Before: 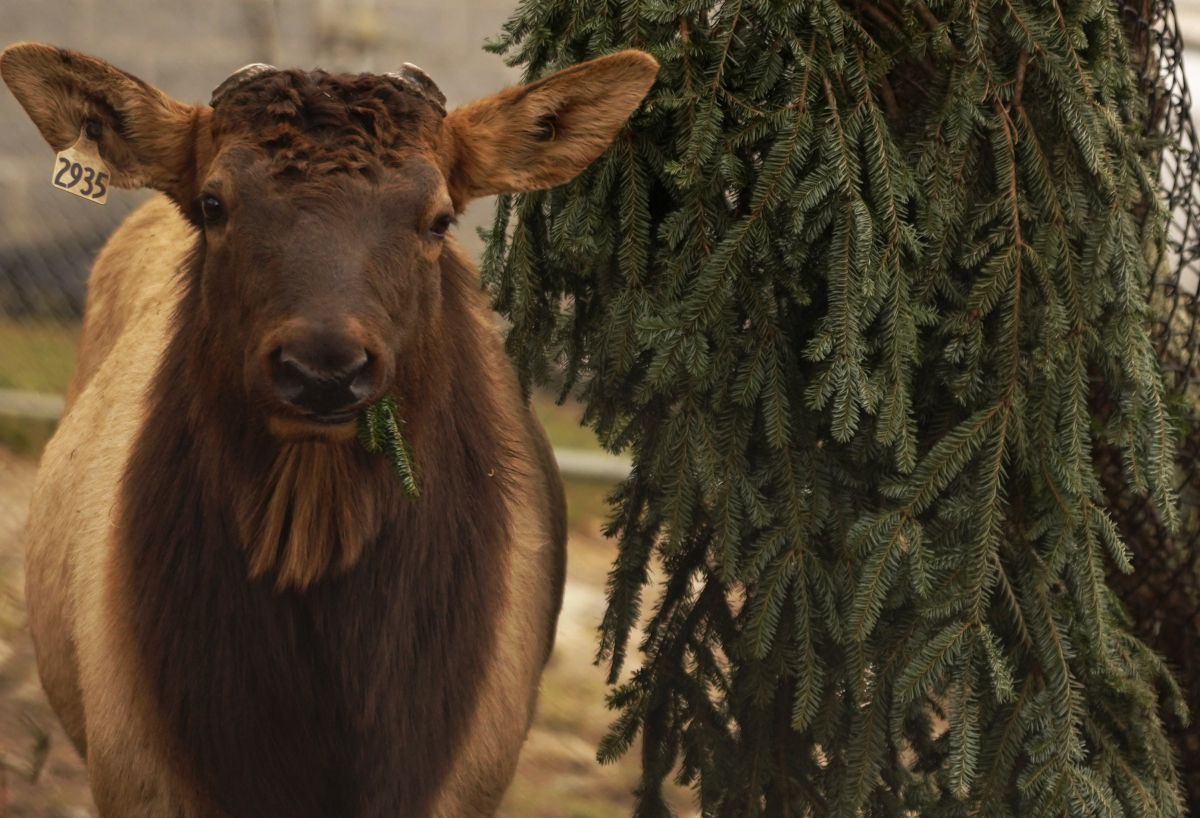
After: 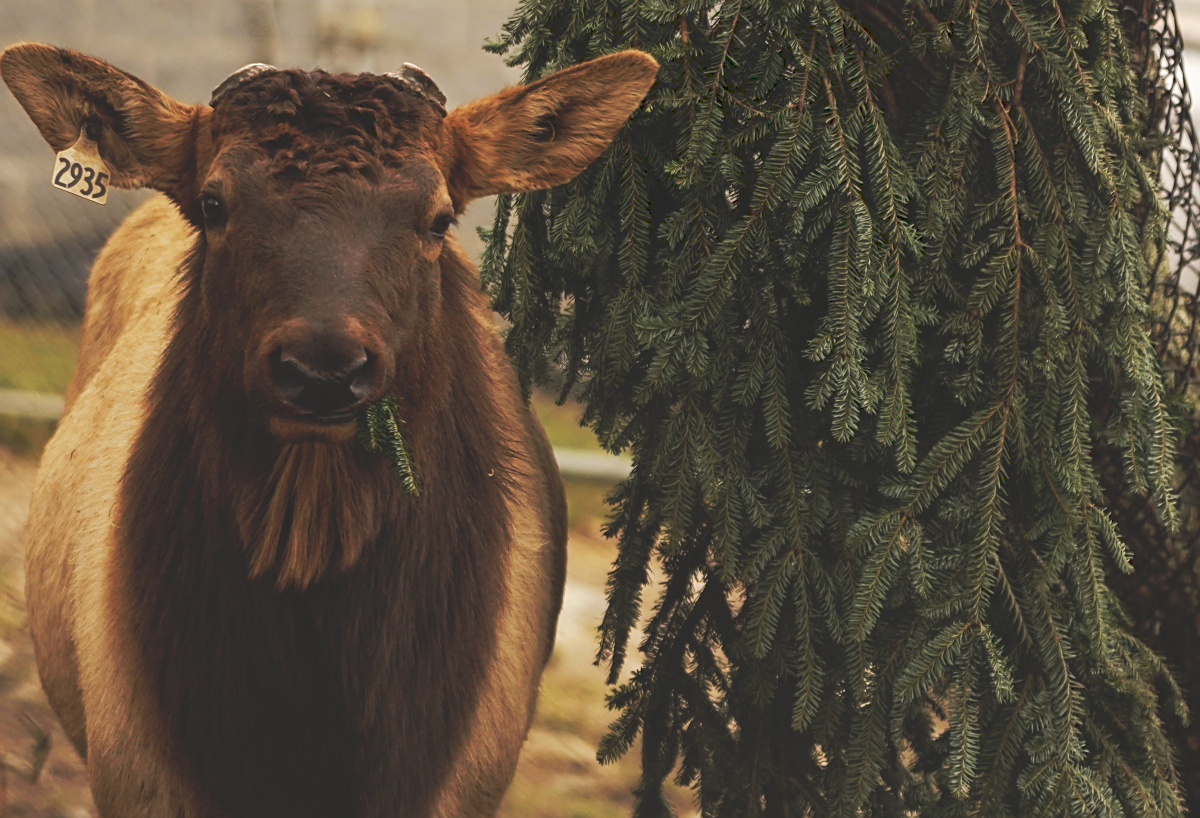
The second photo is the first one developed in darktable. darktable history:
tone equalizer: edges refinement/feathering 500, mask exposure compensation -1.57 EV, preserve details no
tone curve: curves: ch0 [(0, 0) (0.003, 0.156) (0.011, 0.156) (0.025, 0.157) (0.044, 0.164) (0.069, 0.172) (0.1, 0.181) (0.136, 0.191) (0.177, 0.214) (0.224, 0.245) (0.277, 0.285) (0.335, 0.333) (0.399, 0.387) (0.468, 0.471) (0.543, 0.556) (0.623, 0.648) (0.709, 0.734) (0.801, 0.809) (0.898, 0.891) (1, 1)], preserve colors none
contrast brightness saturation: contrast 0.049, brightness 0.059, saturation 0.013
sharpen: on, module defaults
